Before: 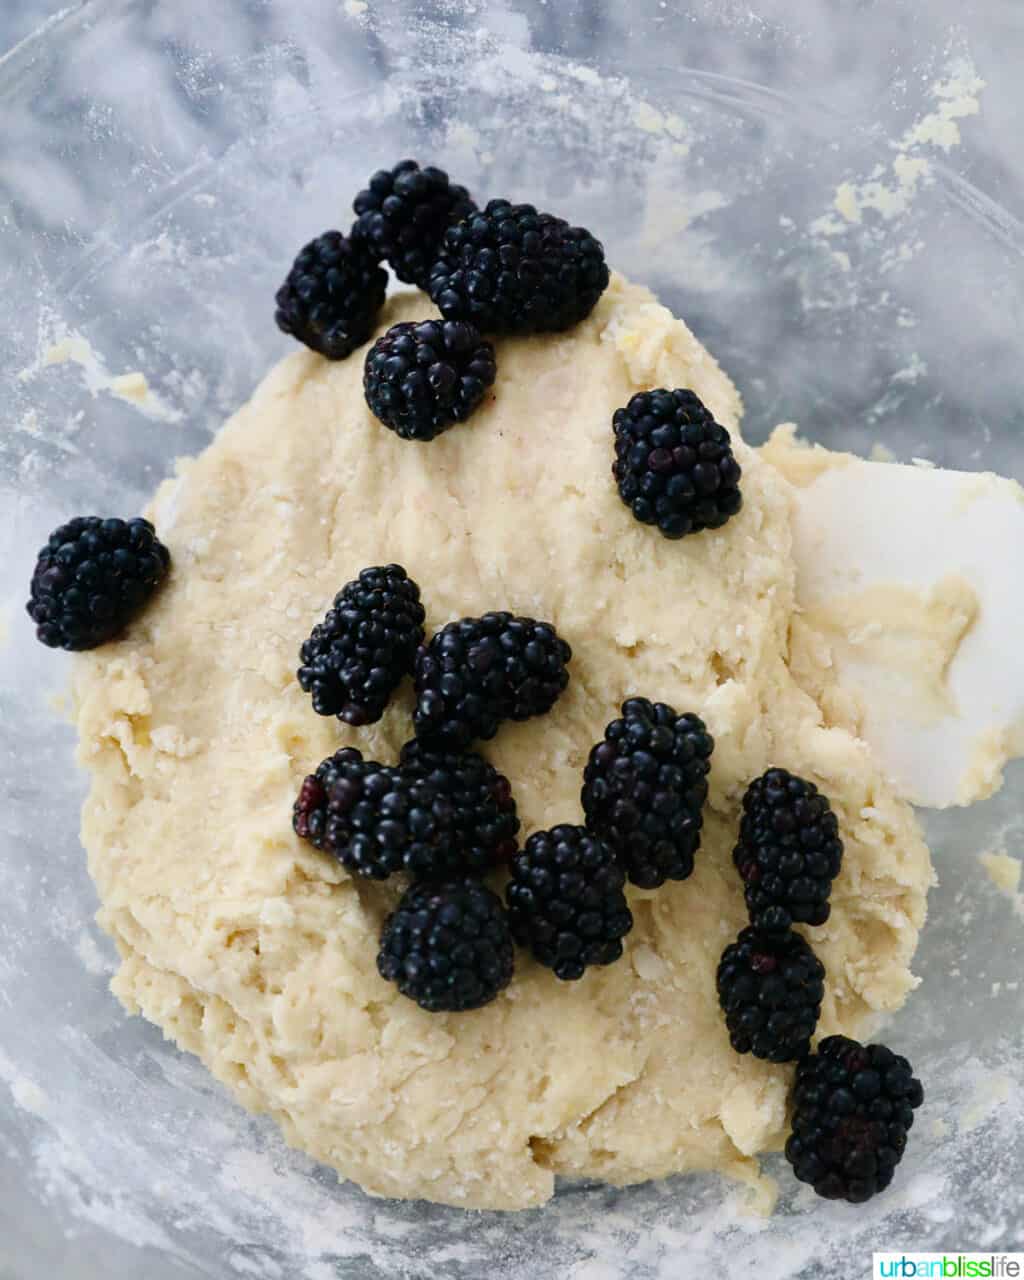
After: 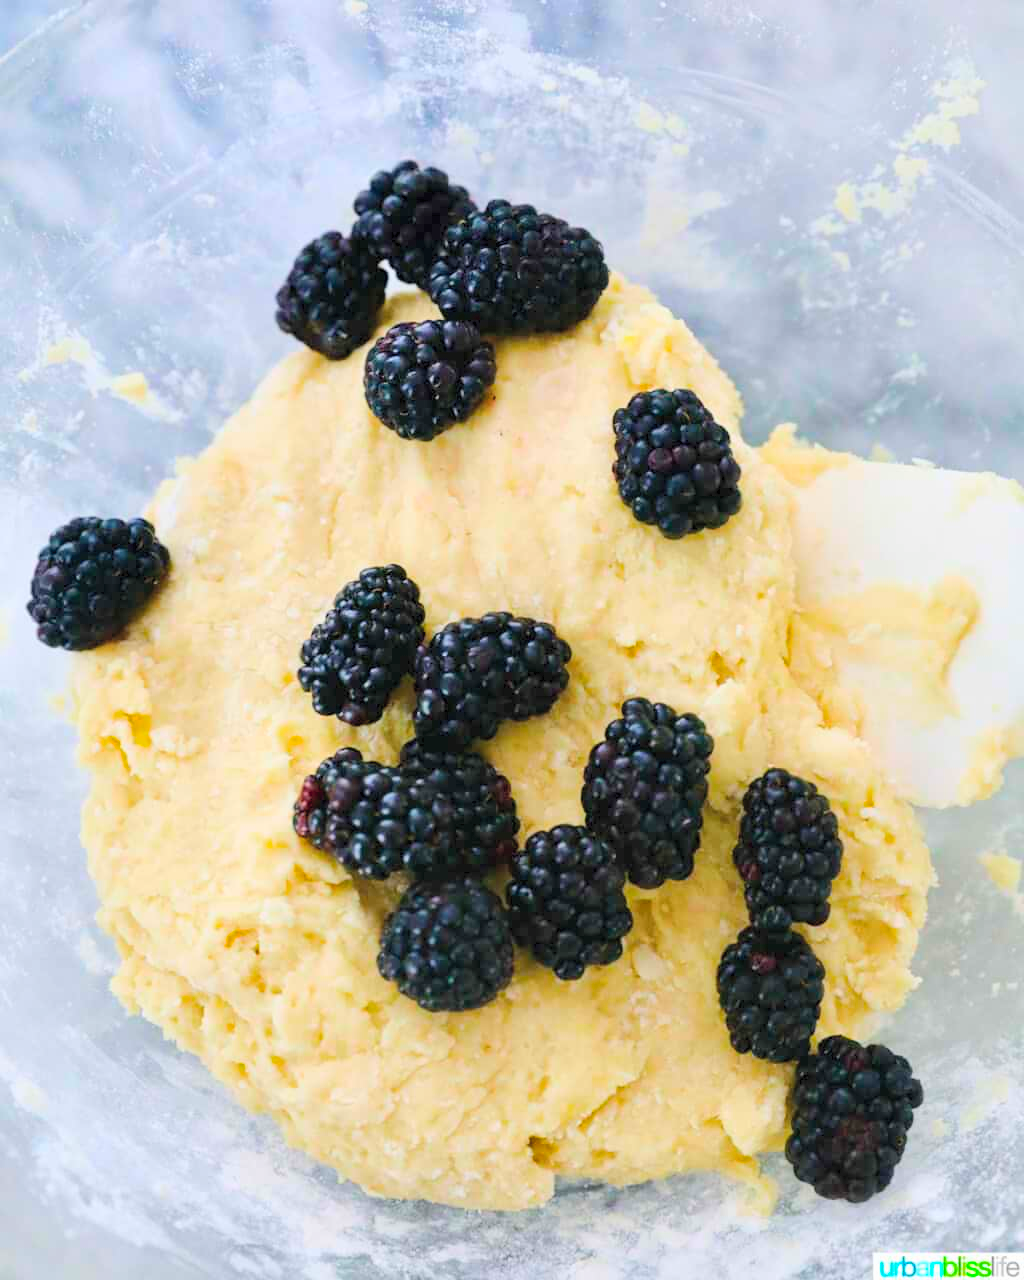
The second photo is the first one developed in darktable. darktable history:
color balance rgb: shadows lift › chroma 0.861%, shadows lift › hue 114.08°, perceptual saturation grading › global saturation 75.028%, perceptual saturation grading › shadows -30.344%, perceptual brilliance grading › mid-tones 9.287%, perceptual brilliance grading › shadows 14.301%, contrast -9.482%
exposure: exposure 0.214 EV, compensate highlight preservation false
contrast brightness saturation: contrast 0.139, brightness 0.217
